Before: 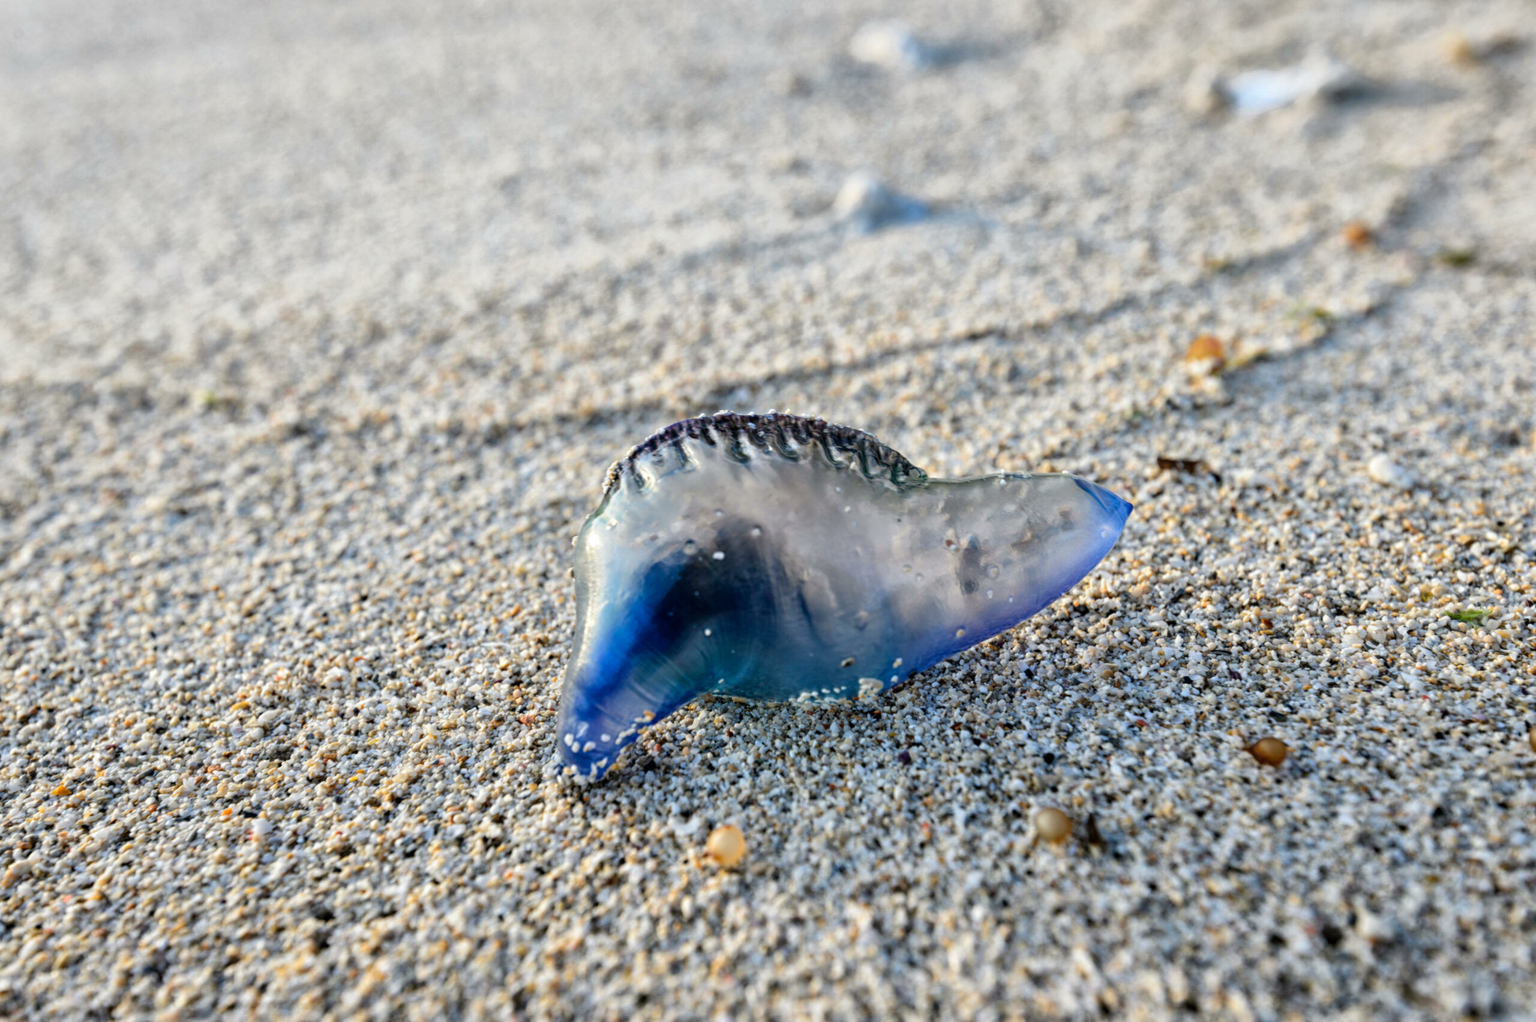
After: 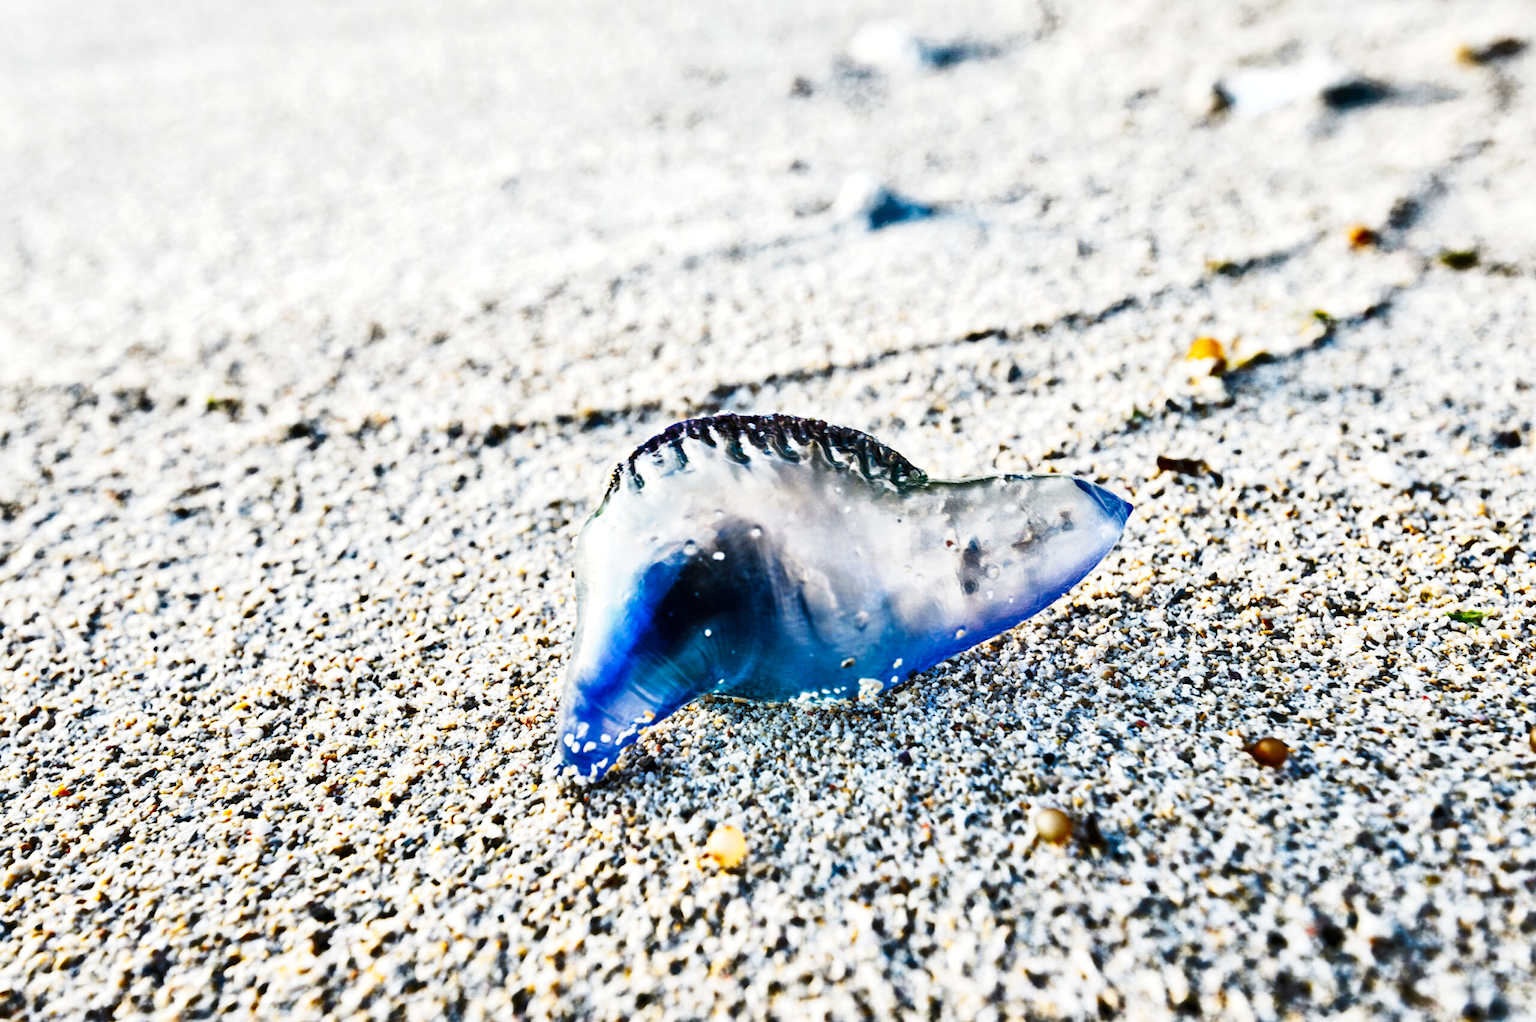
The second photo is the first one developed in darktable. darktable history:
tone curve: curves: ch0 [(0, 0) (0.187, 0.12) (0.384, 0.363) (0.577, 0.681) (0.735, 0.881) (0.864, 0.959) (1, 0.987)]; ch1 [(0, 0) (0.402, 0.36) (0.476, 0.466) (0.501, 0.501) (0.518, 0.514) (0.564, 0.614) (0.614, 0.664) (0.741, 0.829) (1, 1)]; ch2 [(0, 0) (0.429, 0.387) (0.483, 0.481) (0.503, 0.501) (0.522, 0.533) (0.564, 0.605) (0.615, 0.697) (0.702, 0.774) (1, 0.895)], preserve colors none
haze removal: strength -0.047, compatibility mode true, adaptive false
tone equalizer: -8 EV -0.757 EV, -7 EV -0.706 EV, -6 EV -0.599 EV, -5 EV -0.376 EV, -3 EV 0.394 EV, -2 EV 0.6 EV, -1 EV 0.675 EV, +0 EV 0.754 EV
shadows and highlights: shadows 30.63, highlights -63.26, soften with gaussian
